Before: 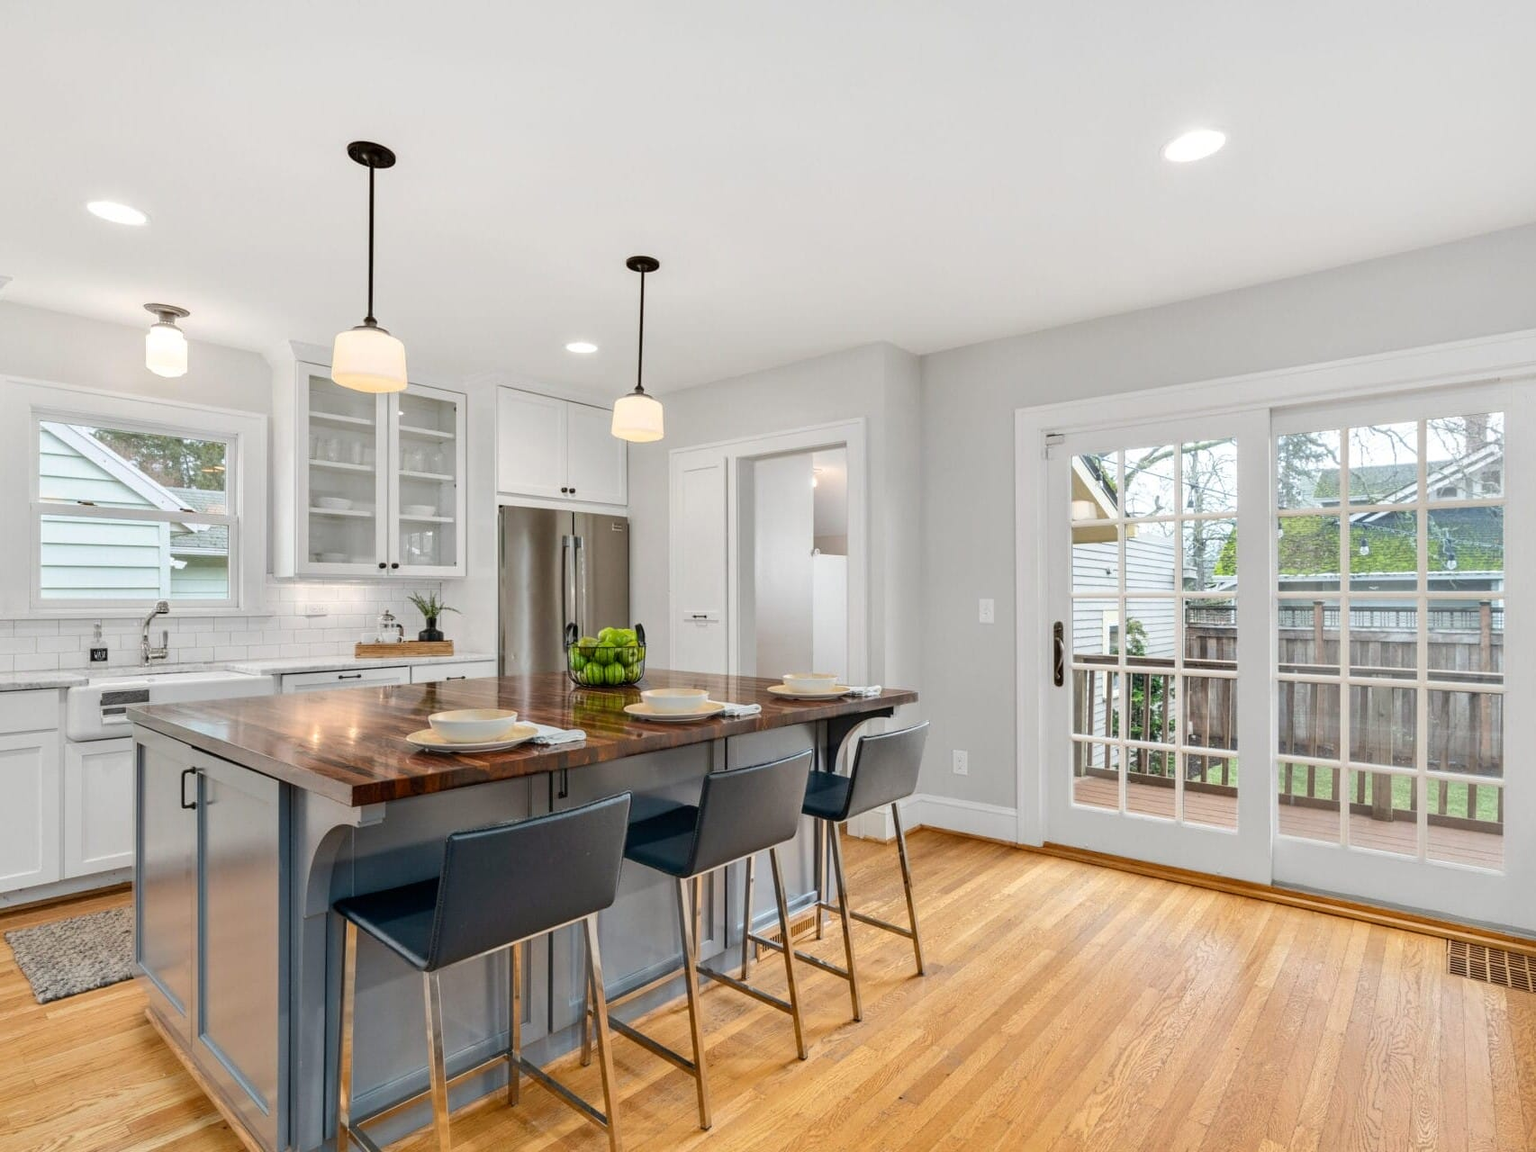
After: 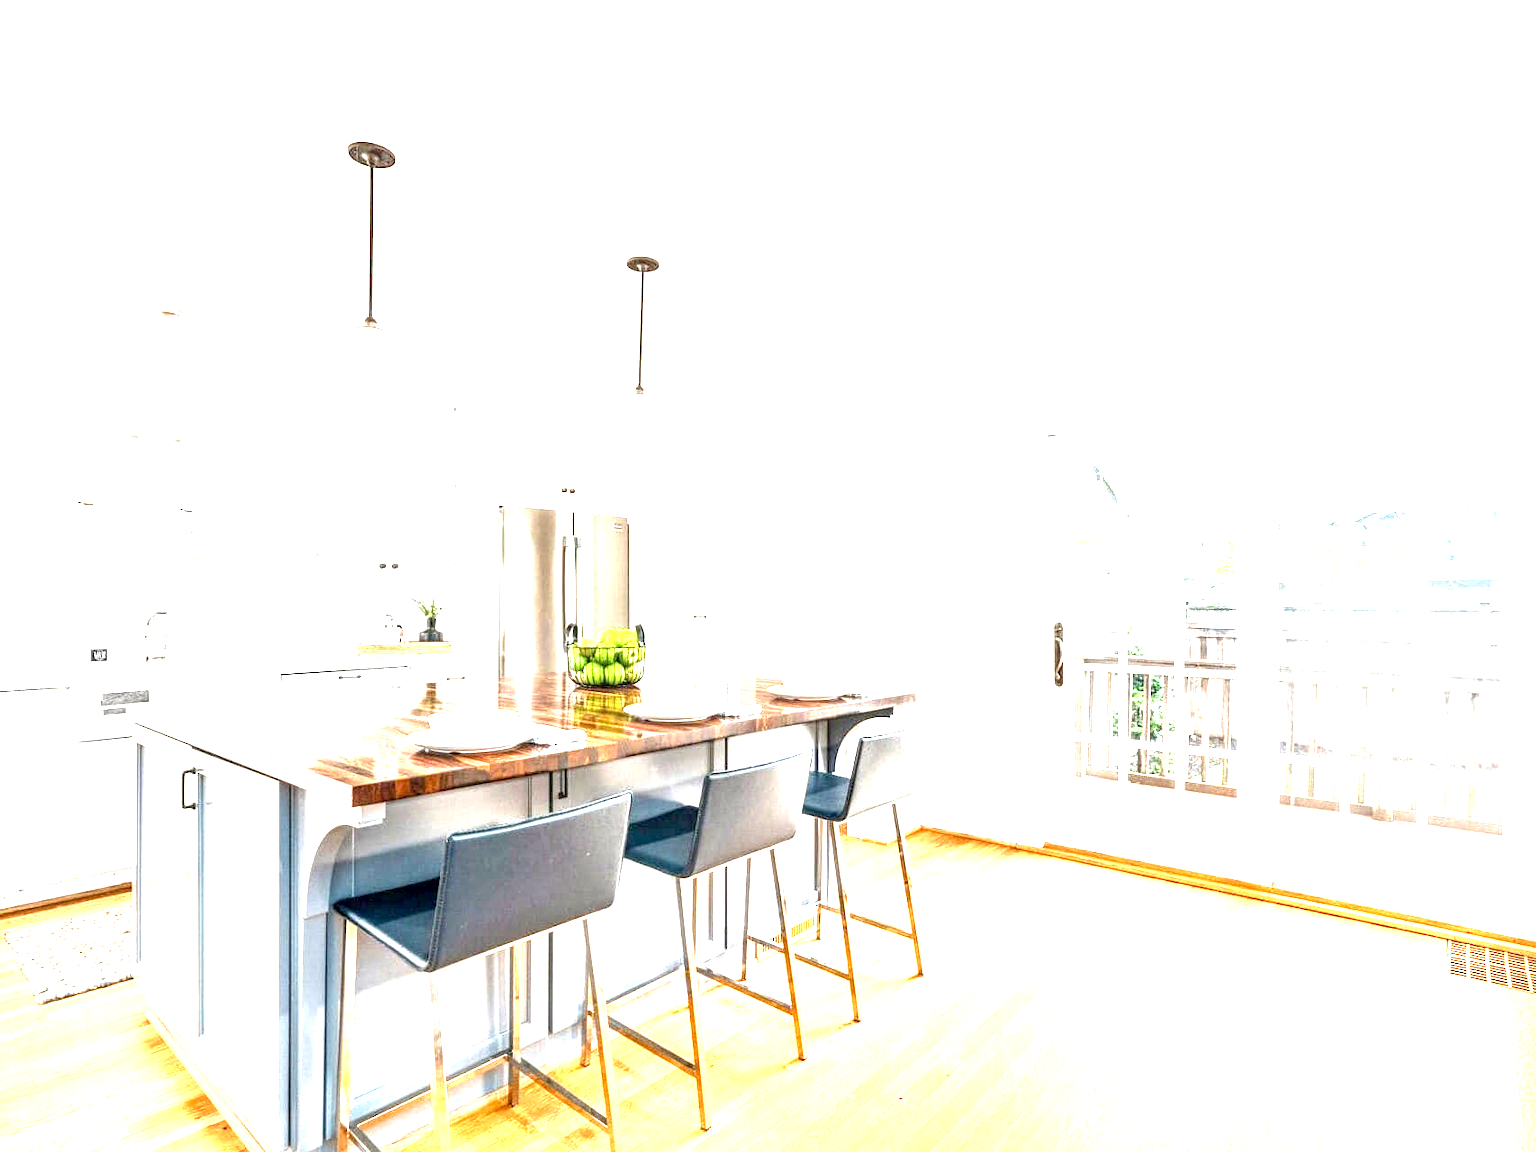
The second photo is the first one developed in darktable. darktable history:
exposure: black level correction 0.001, exposure 2.607 EV, compensate exposure bias true, compensate highlight preservation false
local contrast: detail 150%
